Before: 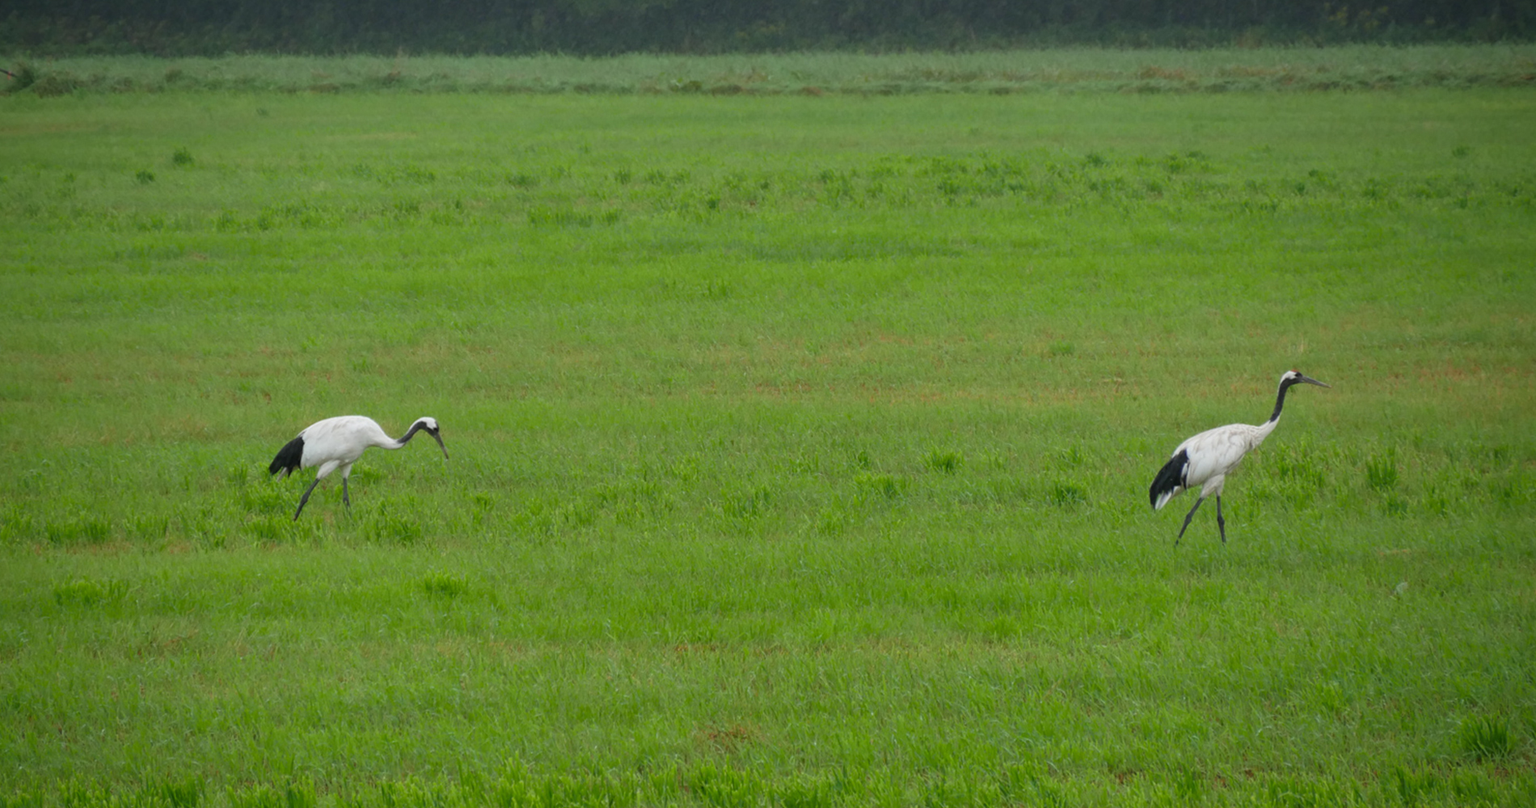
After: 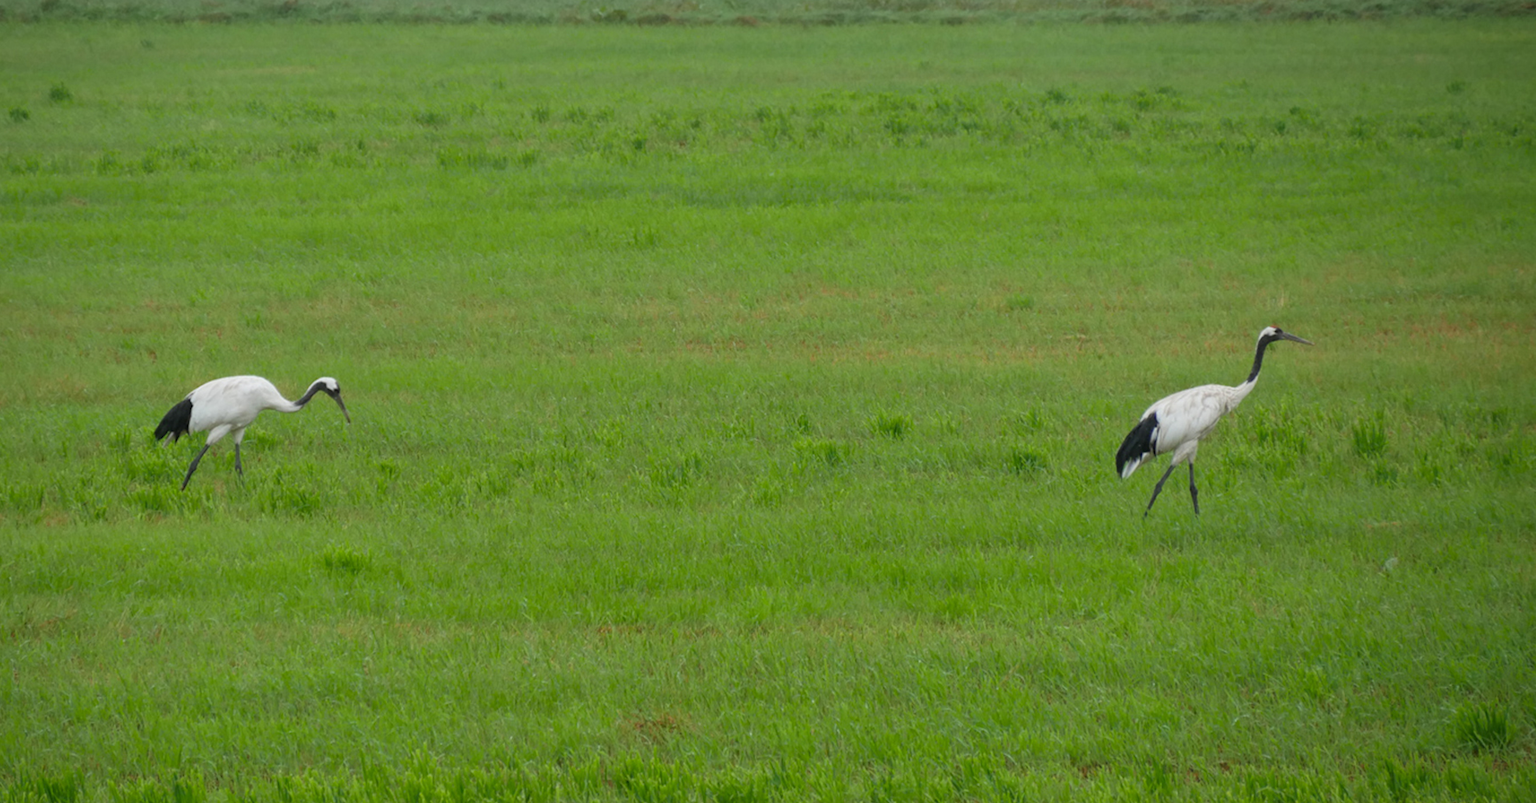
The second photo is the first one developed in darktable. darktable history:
crop and rotate: left 8.374%, top 8.92%
